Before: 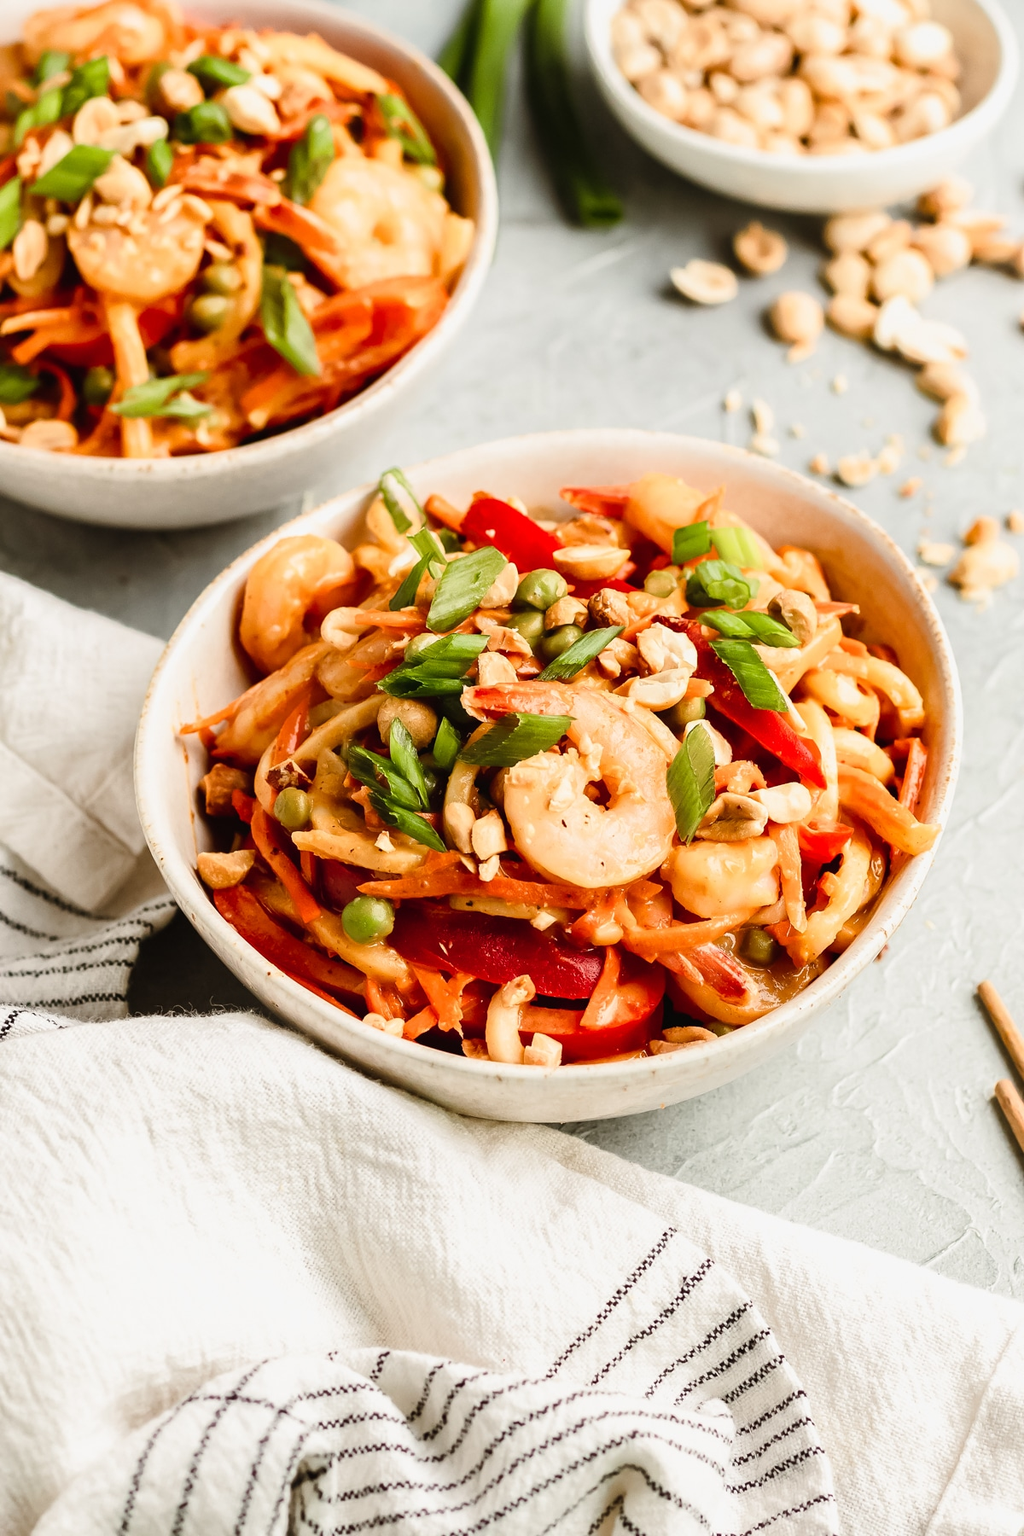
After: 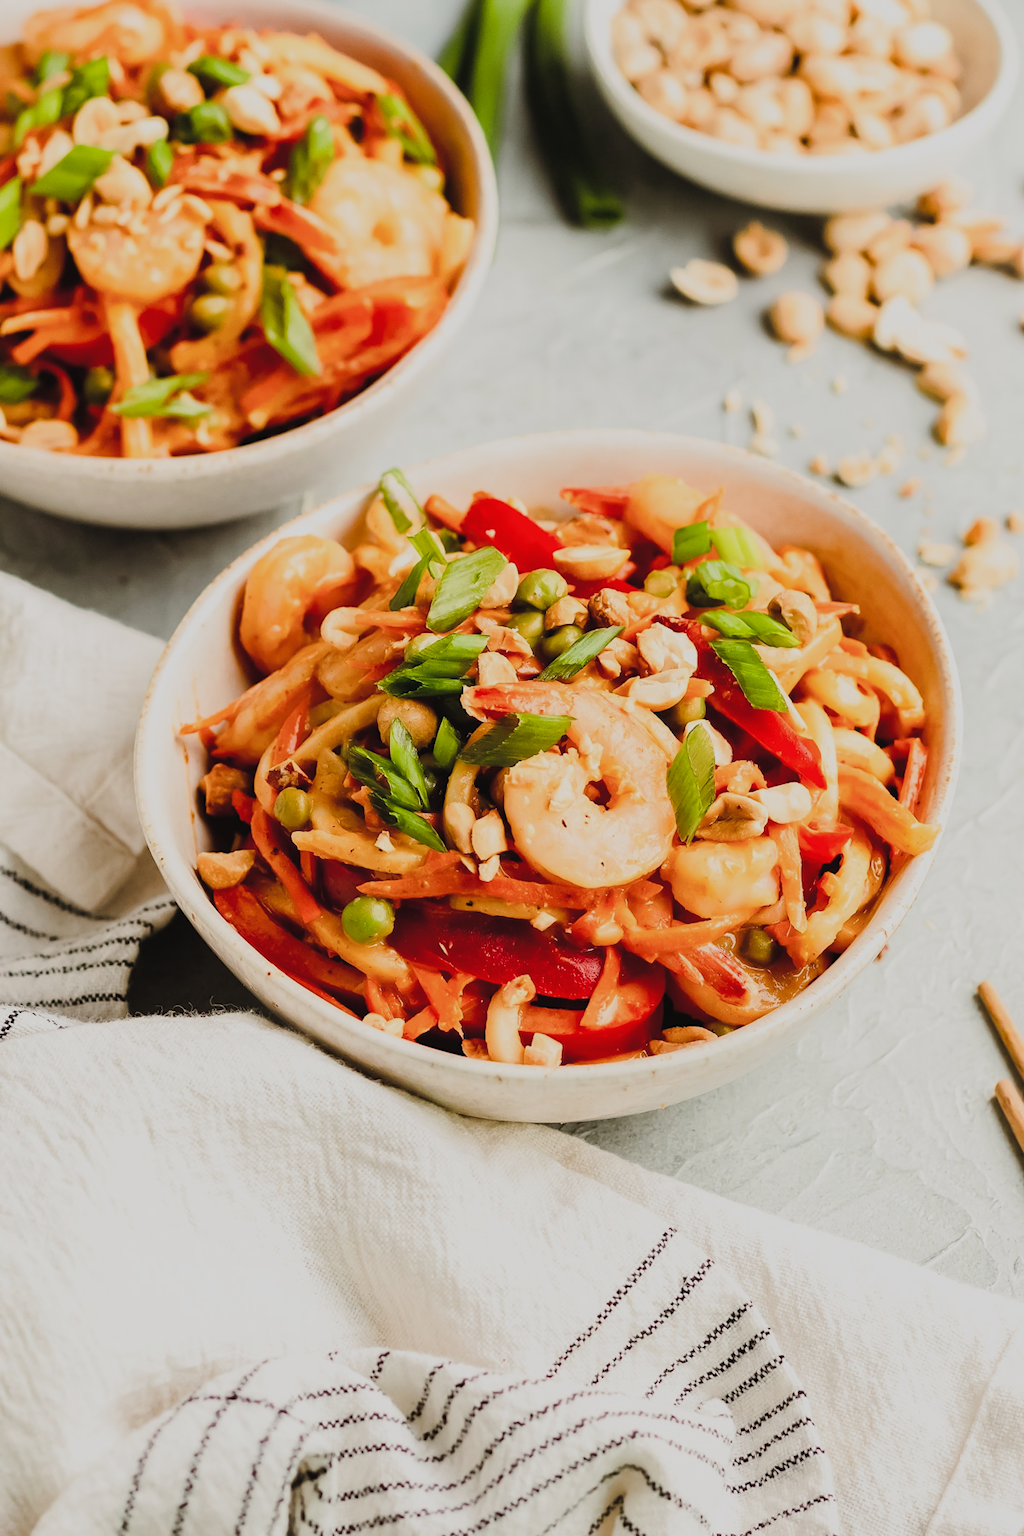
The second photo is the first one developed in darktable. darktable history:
rotate and perspective: crop left 0, crop top 0
color balance rgb: perceptual saturation grading › global saturation 10%, global vibrance 10%
filmic rgb: black relative exposure -7.65 EV, white relative exposure 4.56 EV, hardness 3.61
exposure: black level correction -0.008, exposure 0.067 EV, compensate highlight preservation false
